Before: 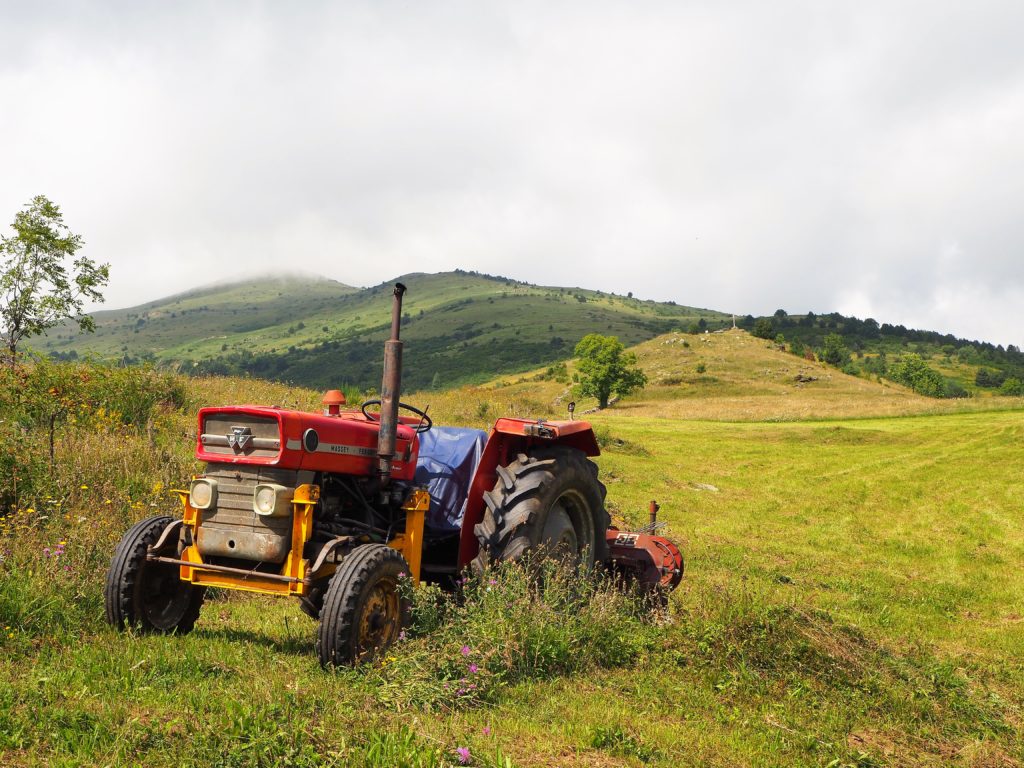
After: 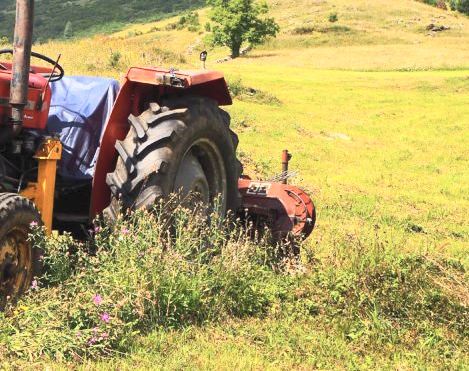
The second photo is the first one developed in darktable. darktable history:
contrast brightness saturation: contrast 0.39, brightness 0.53
crop: left 35.976%, top 45.819%, right 18.162%, bottom 5.807%
